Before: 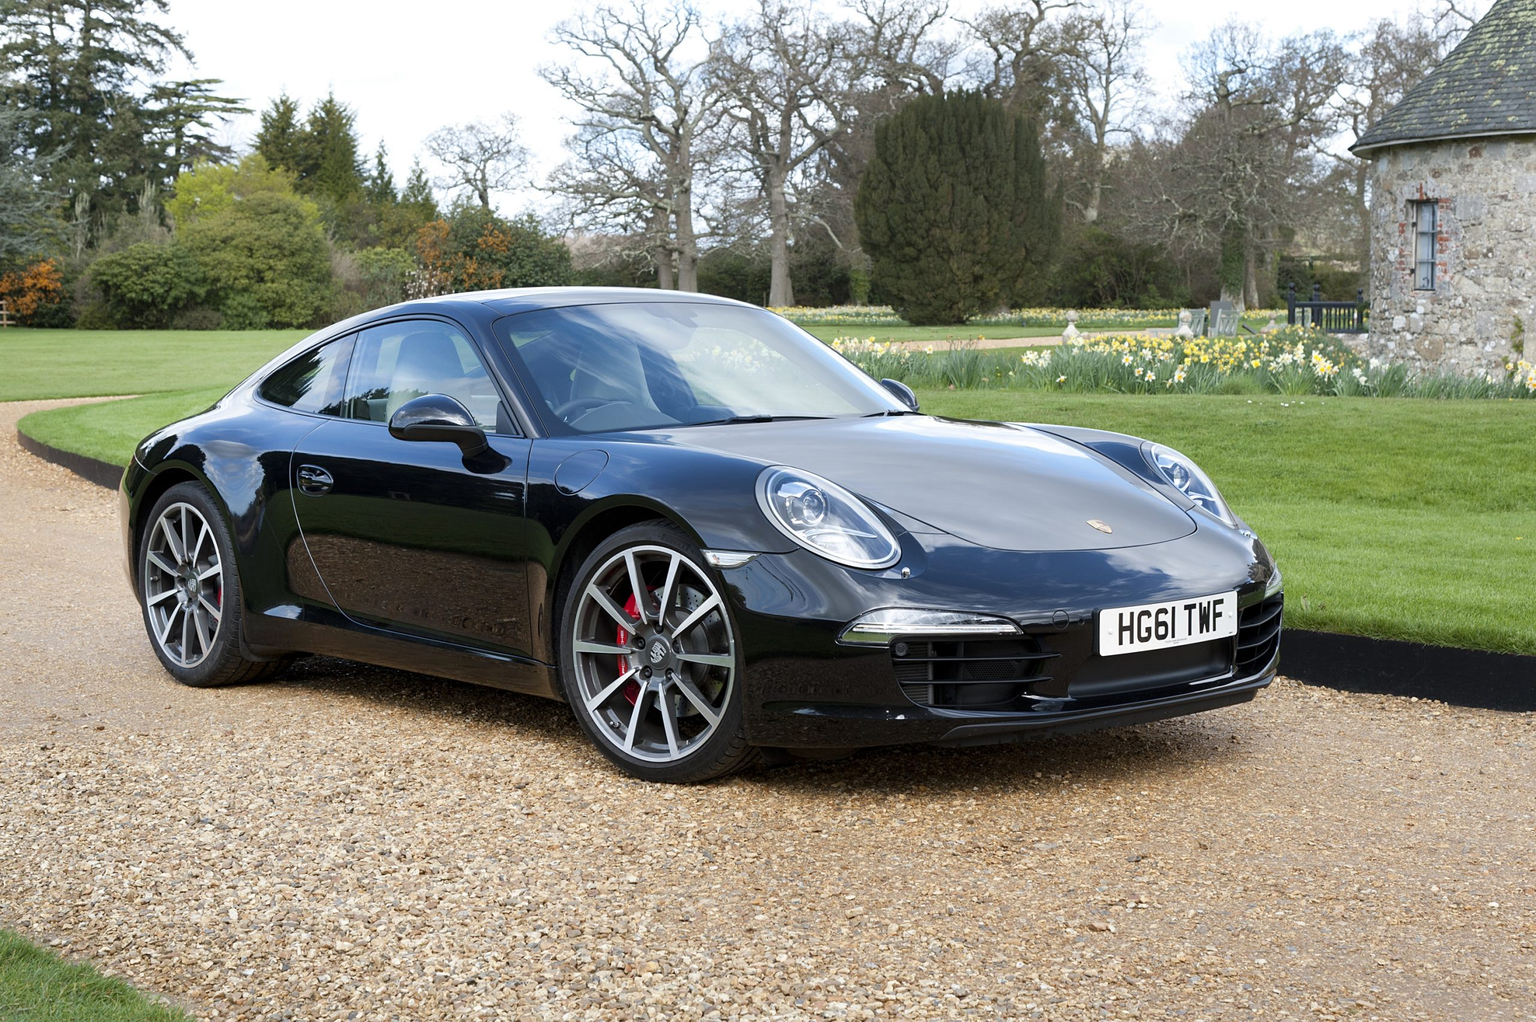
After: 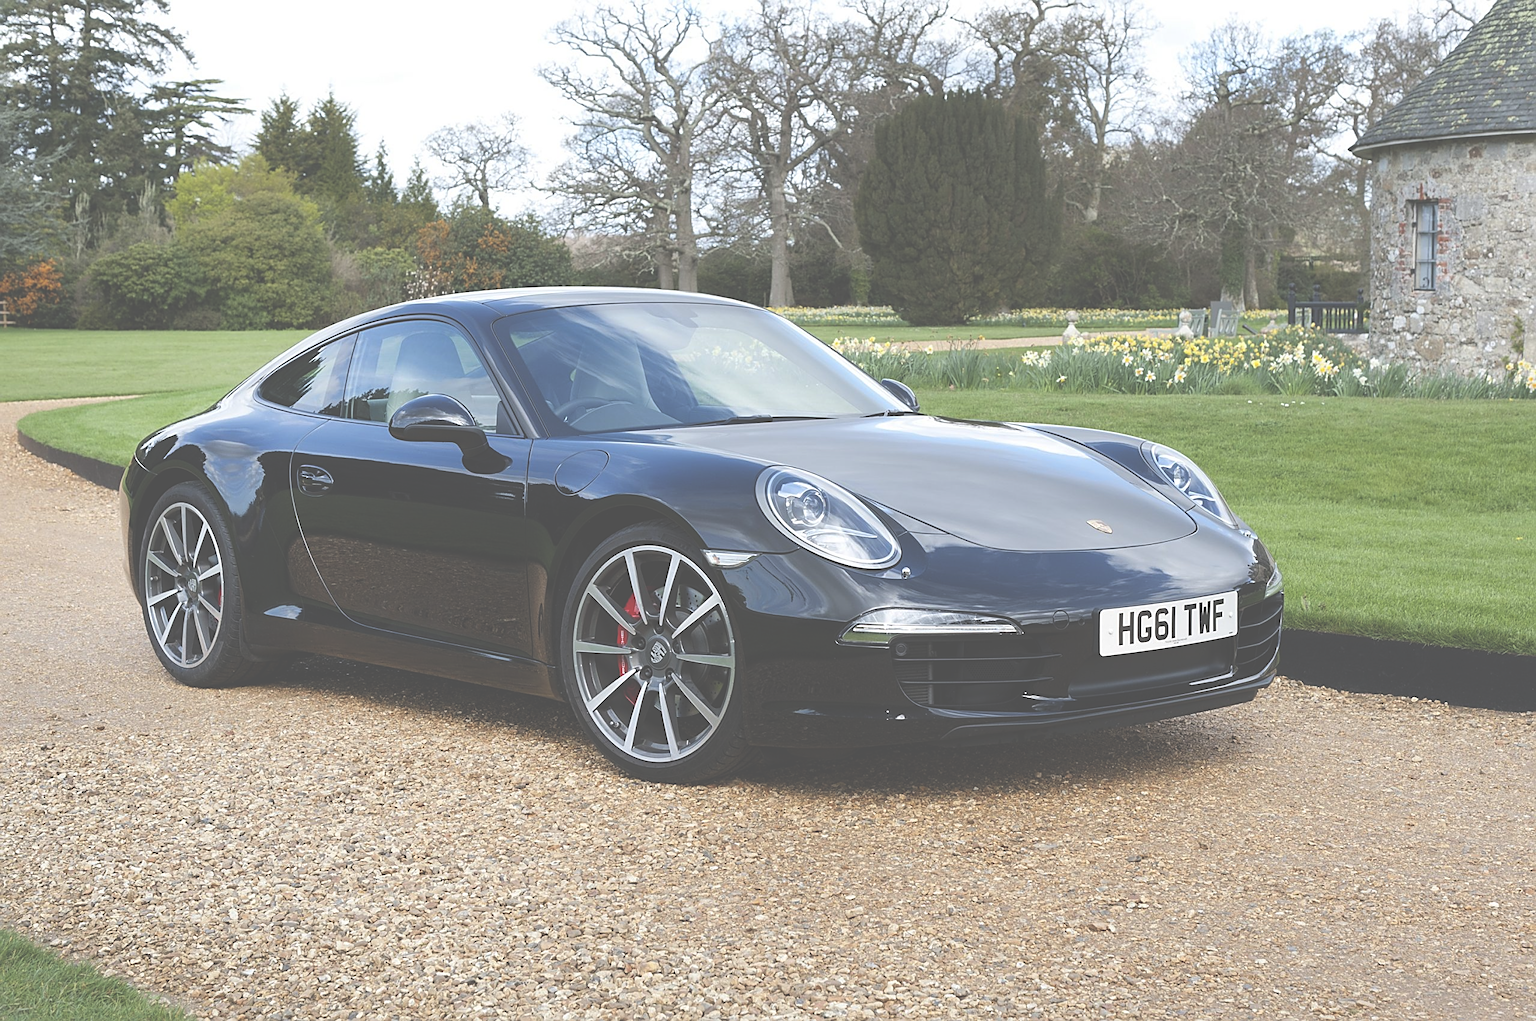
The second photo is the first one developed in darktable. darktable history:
sharpen: on, module defaults
exposure: black level correction -0.086, compensate highlight preservation false
